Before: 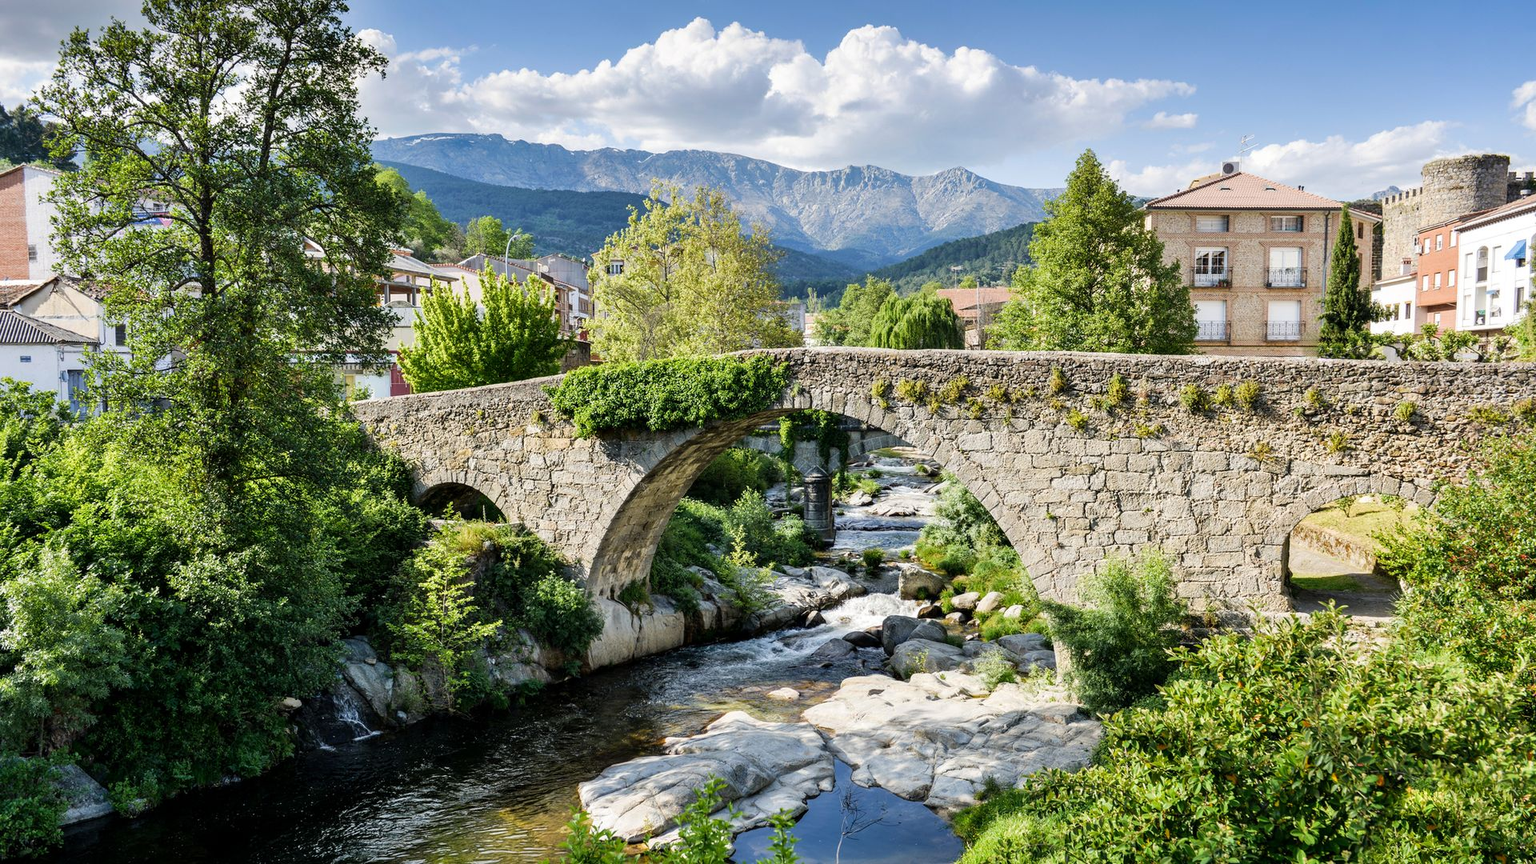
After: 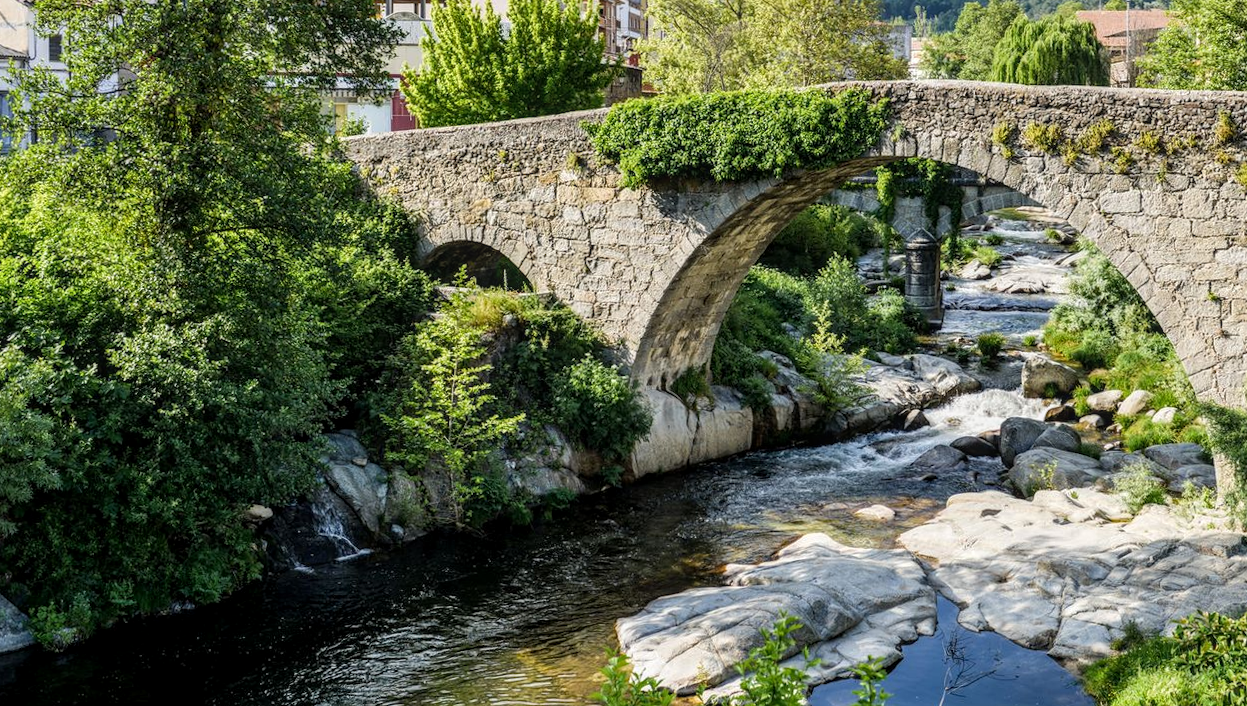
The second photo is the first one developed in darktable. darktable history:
crop and rotate: angle -1.12°, left 3.562%, top 32.297%, right 29.241%
local contrast: on, module defaults
contrast equalizer: y [[0.439, 0.44, 0.442, 0.457, 0.493, 0.498], [0.5 ×6], [0.5 ×6], [0 ×6], [0 ×6]], mix 0.305
